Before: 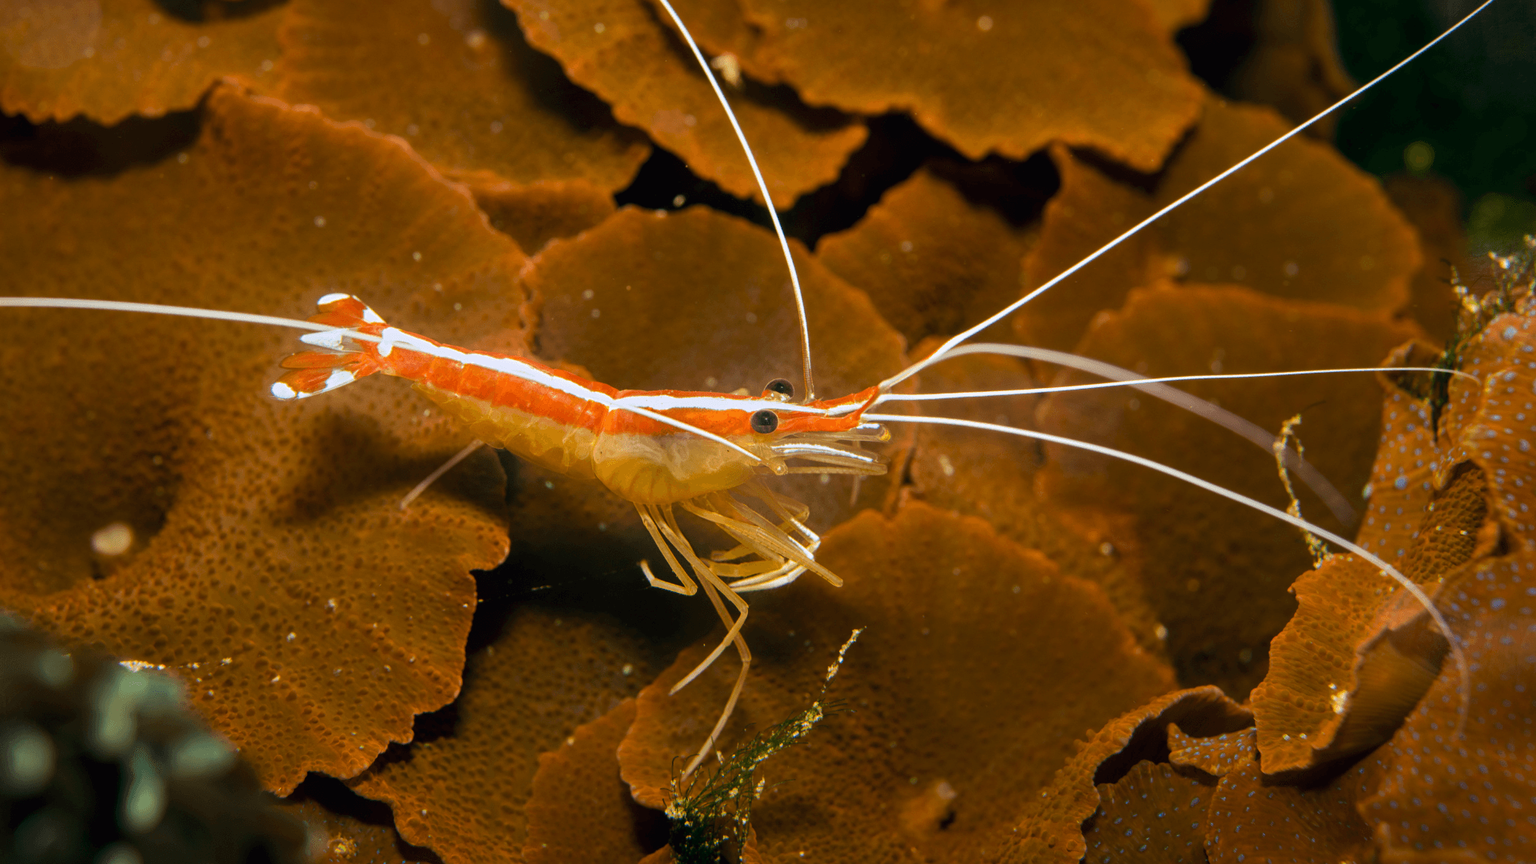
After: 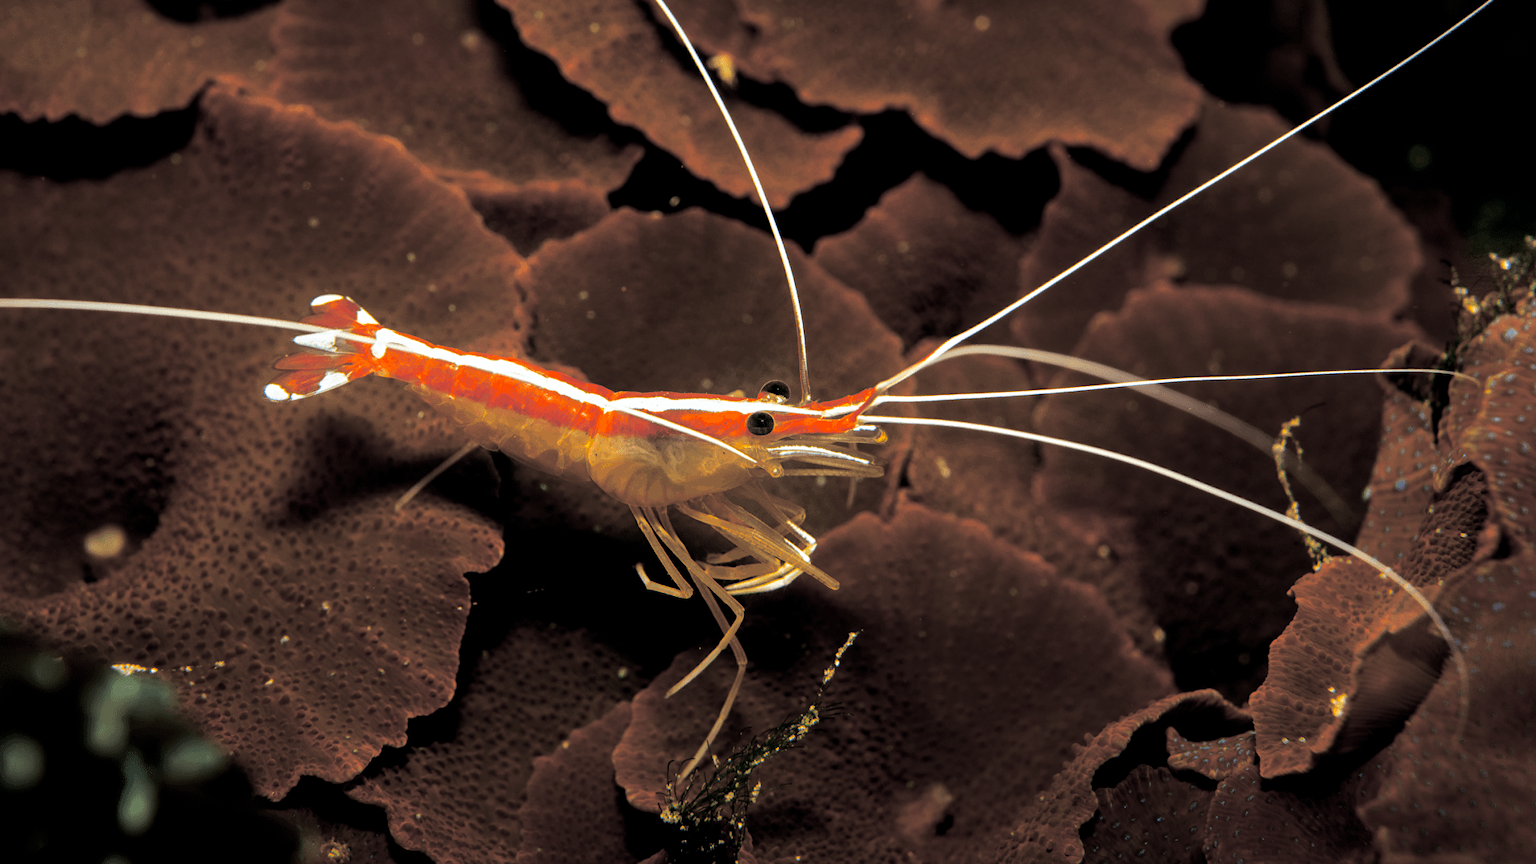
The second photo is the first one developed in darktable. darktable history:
crop and rotate: left 0.614%, top 0.179%, bottom 0.309%
white balance: red 1, blue 1
color balance: lift [0.991, 1, 1, 1], gamma [0.996, 1, 1, 1], input saturation 98.52%, contrast 20.34%, output saturation 103.72%
exposure: black level correction 0.006, exposure -0.226 EV, compensate highlight preservation false
split-toning: shadows › hue 43.2°, shadows › saturation 0, highlights › hue 50.4°, highlights › saturation 1
rotate and perspective: automatic cropping original format, crop left 0, crop top 0
